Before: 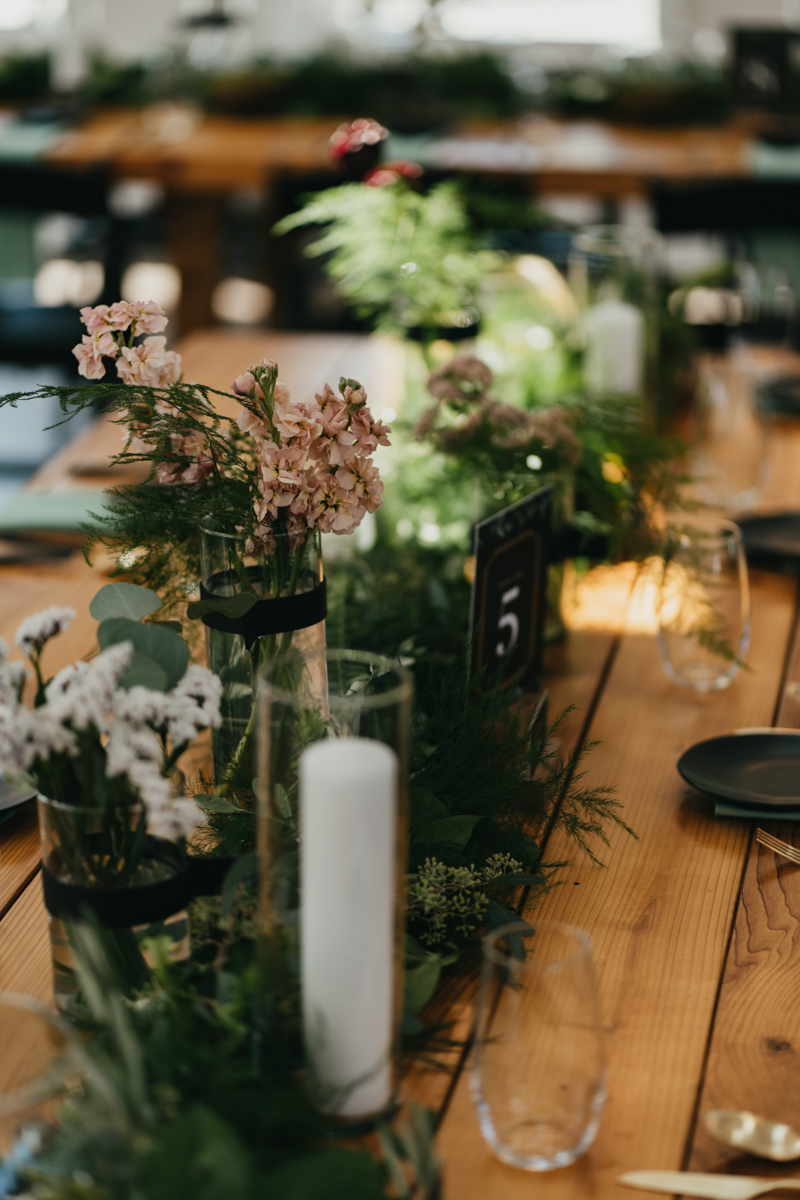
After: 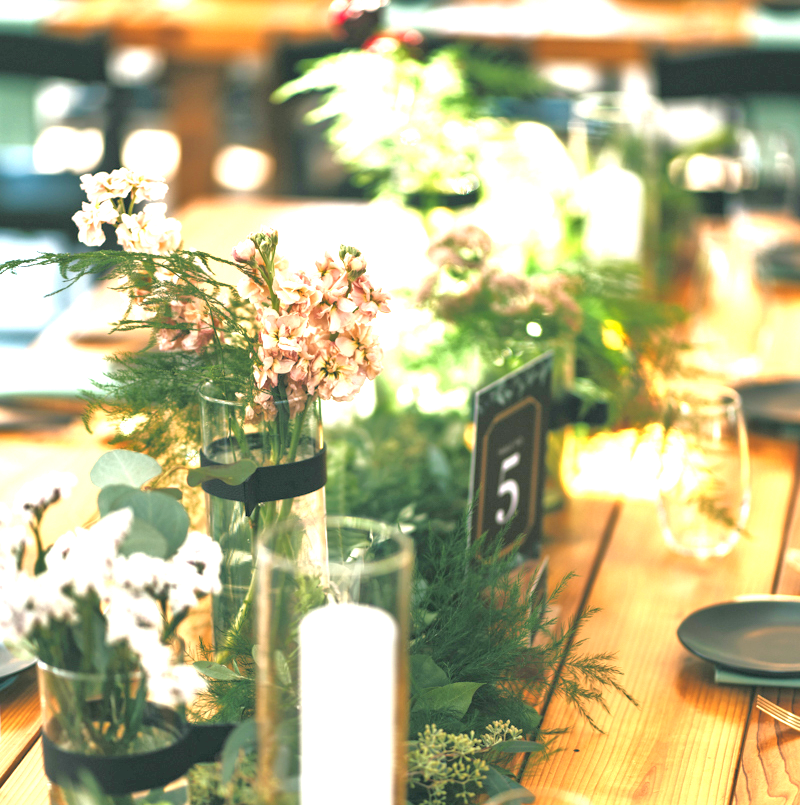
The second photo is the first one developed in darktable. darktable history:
crop: top 11.152%, bottom 21.744%
tone equalizer: -7 EV 0.143 EV, -6 EV 0.612 EV, -5 EV 1.18 EV, -4 EV 1.33 EV, -3 EV 1.14 EV, -2 EV 0.6 EV, -1 EV 0.16 EV, mask exposure compensation -0.493 EV
exposure: black level correction 0, exposure 1.368 EV, compensate exposure bias true, compensate highlight preservation false
